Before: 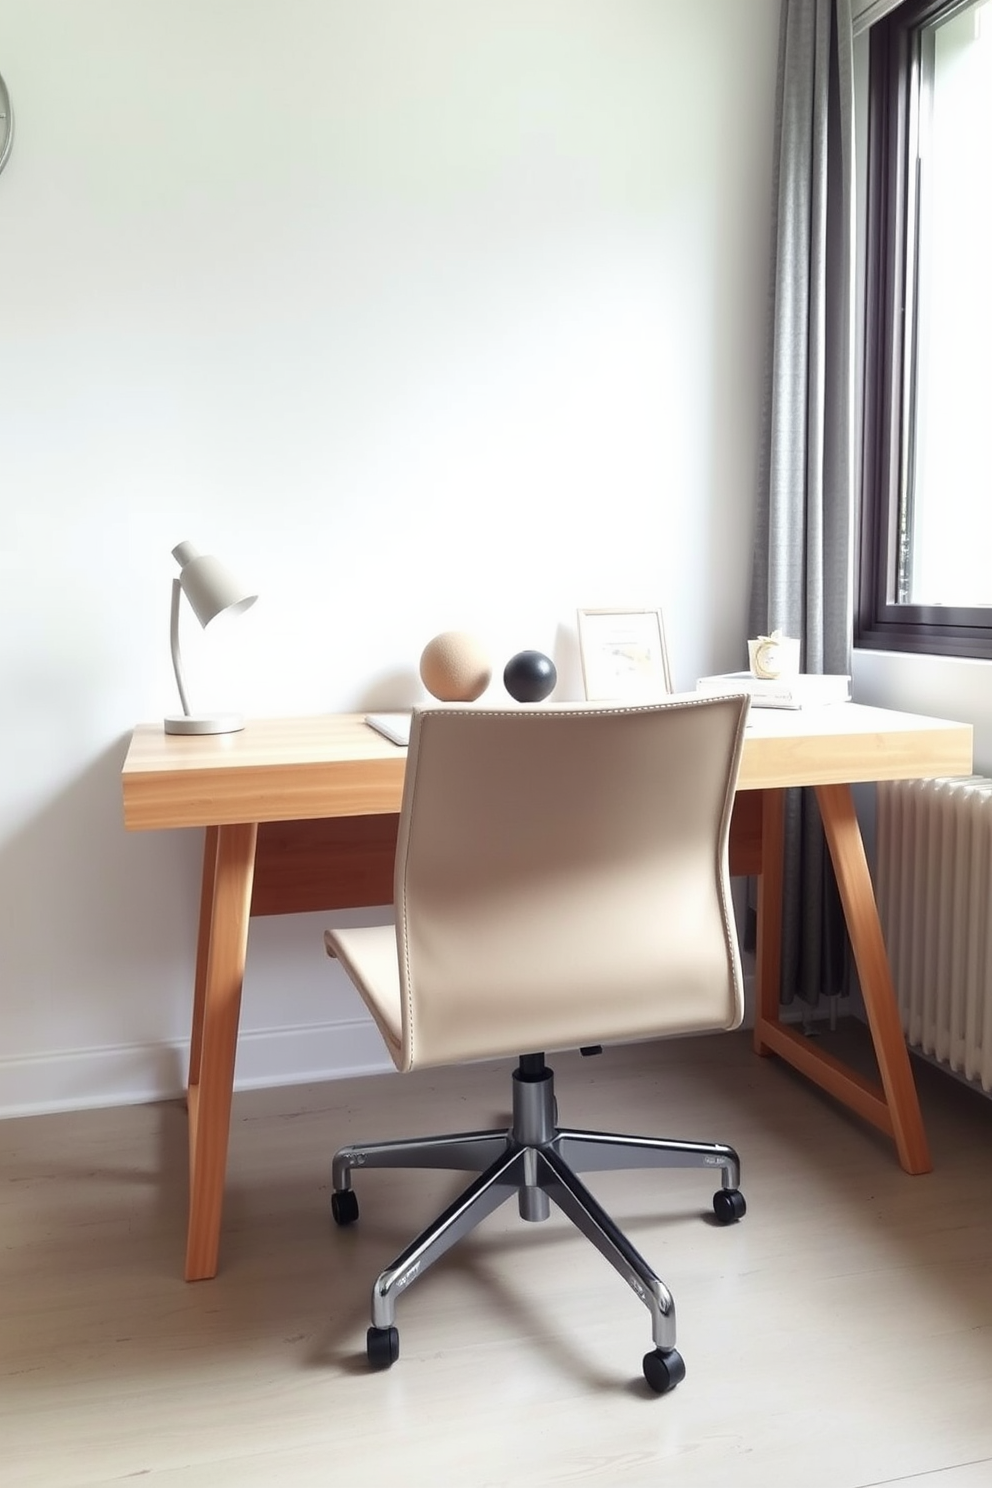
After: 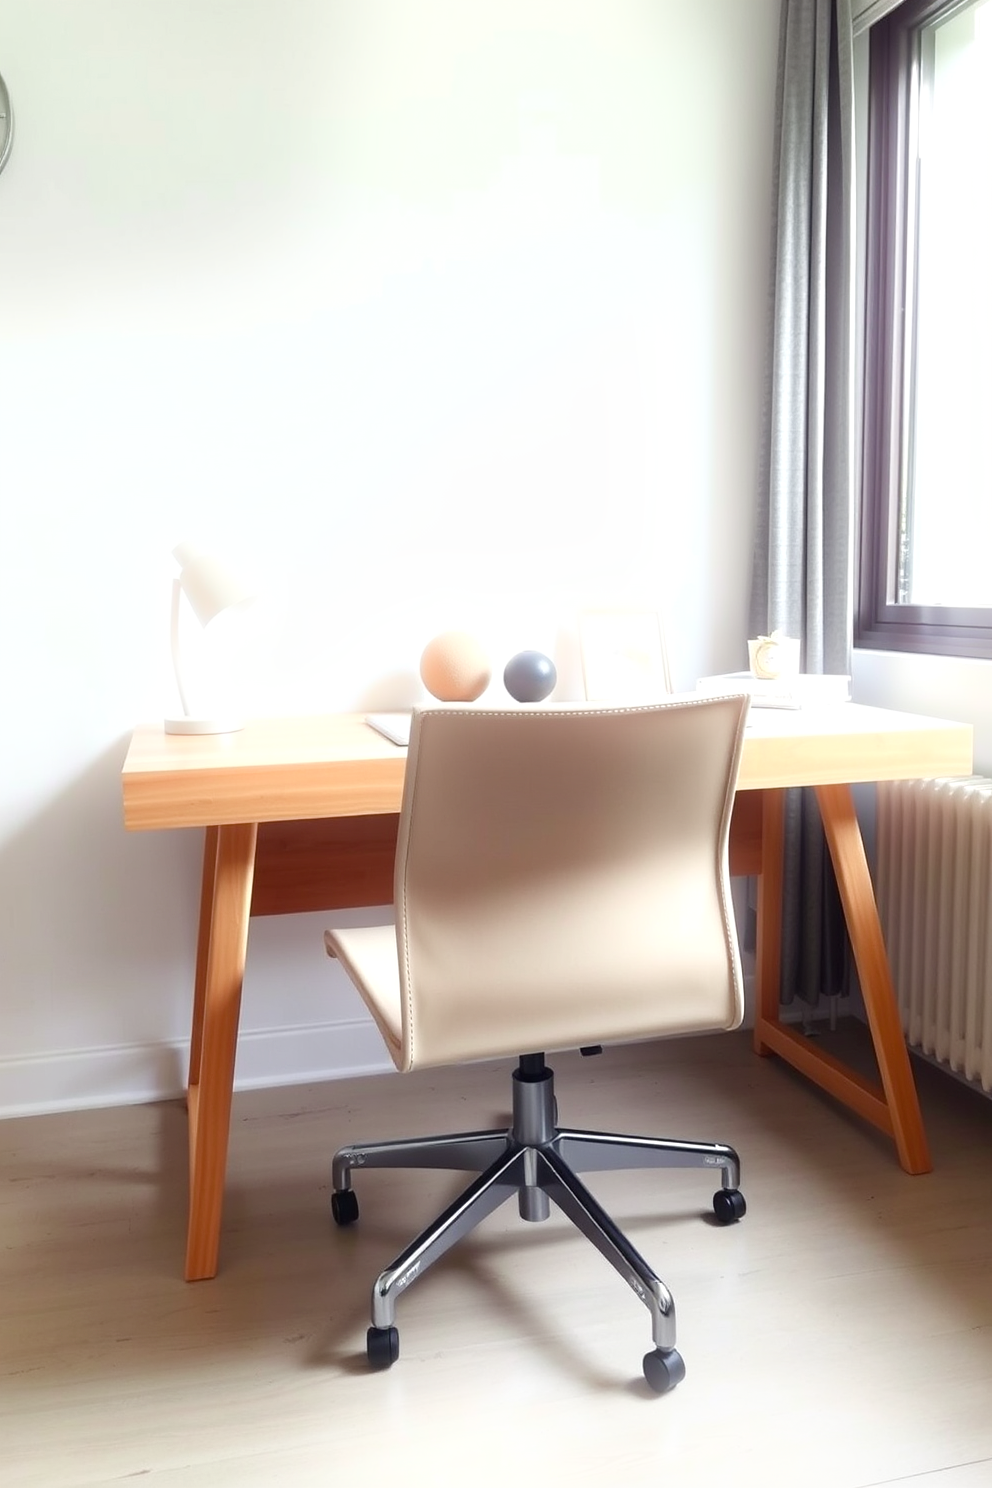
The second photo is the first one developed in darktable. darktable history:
bloom: size 9%, threshold 100%, strength 7%
color balance rgb: linear chroma grading › shadows 32%, linear chroma grading › global chroma -2%, linear chroma grading › mid-tones 4%, perceptual saturation grading › global saturation -2%, perceptual saturation grading › highlights -8%, perceptual saturation grading › mid-tones 8%, perceptual saturation grading › shadows 4%, perceptual brilliance grading › highlights 8%, perceptual brilliance grading › mid-tones 4%, perceptual brilliance grading › shadows 2%, global vibrance 16%, saturation formula JzAzBz (2021)
